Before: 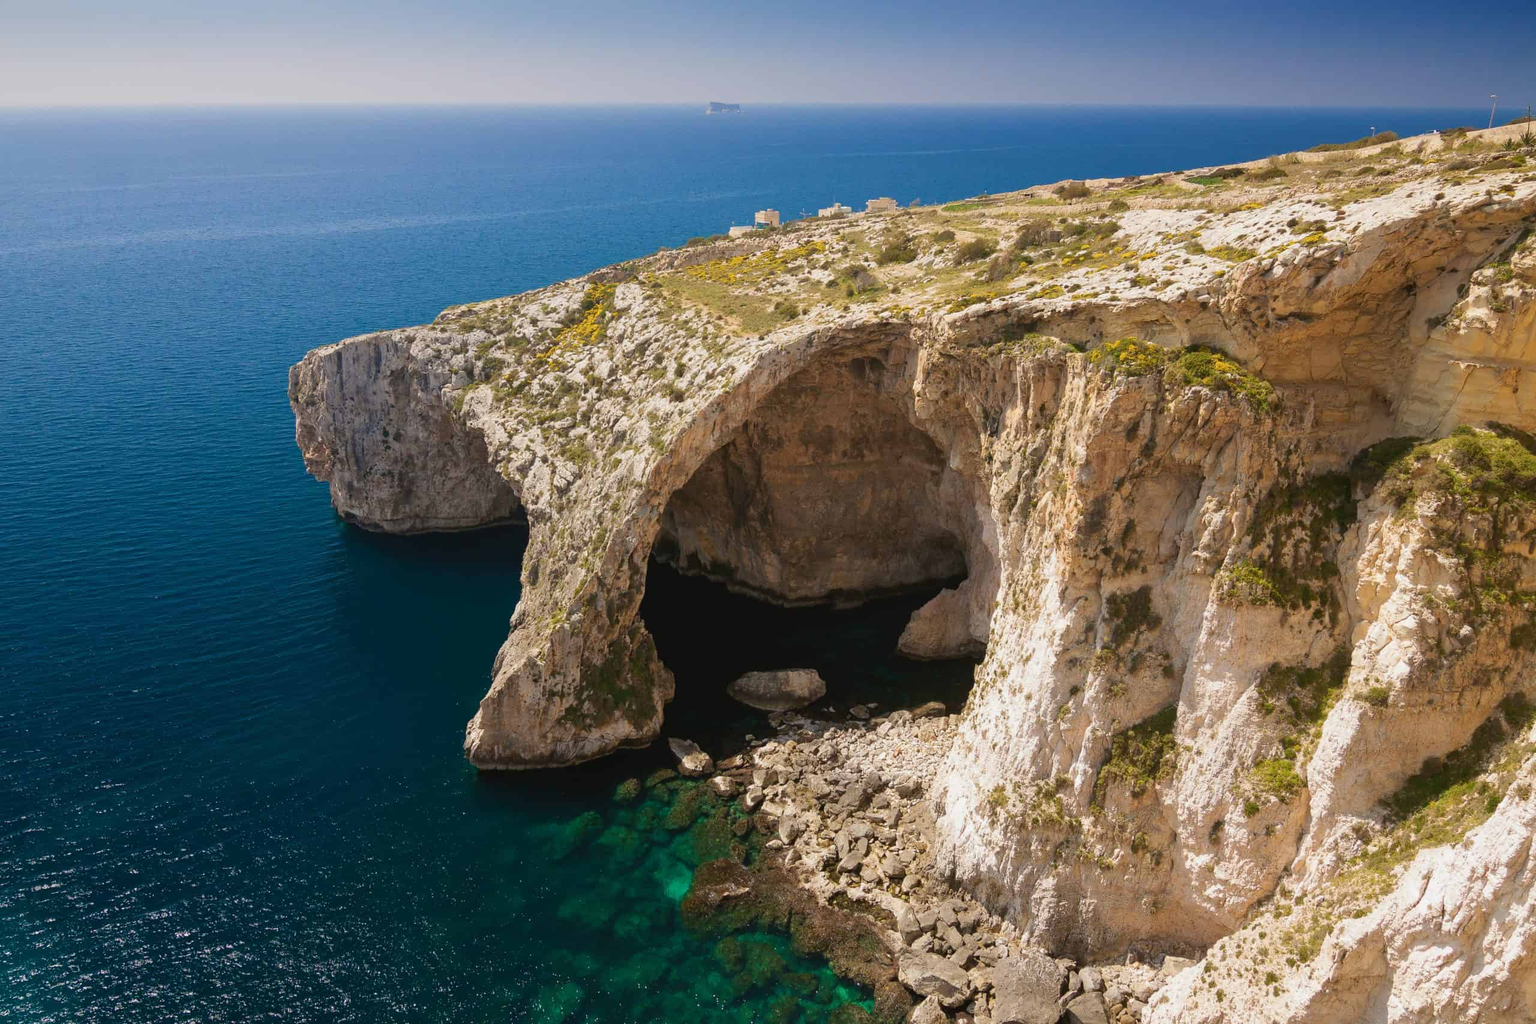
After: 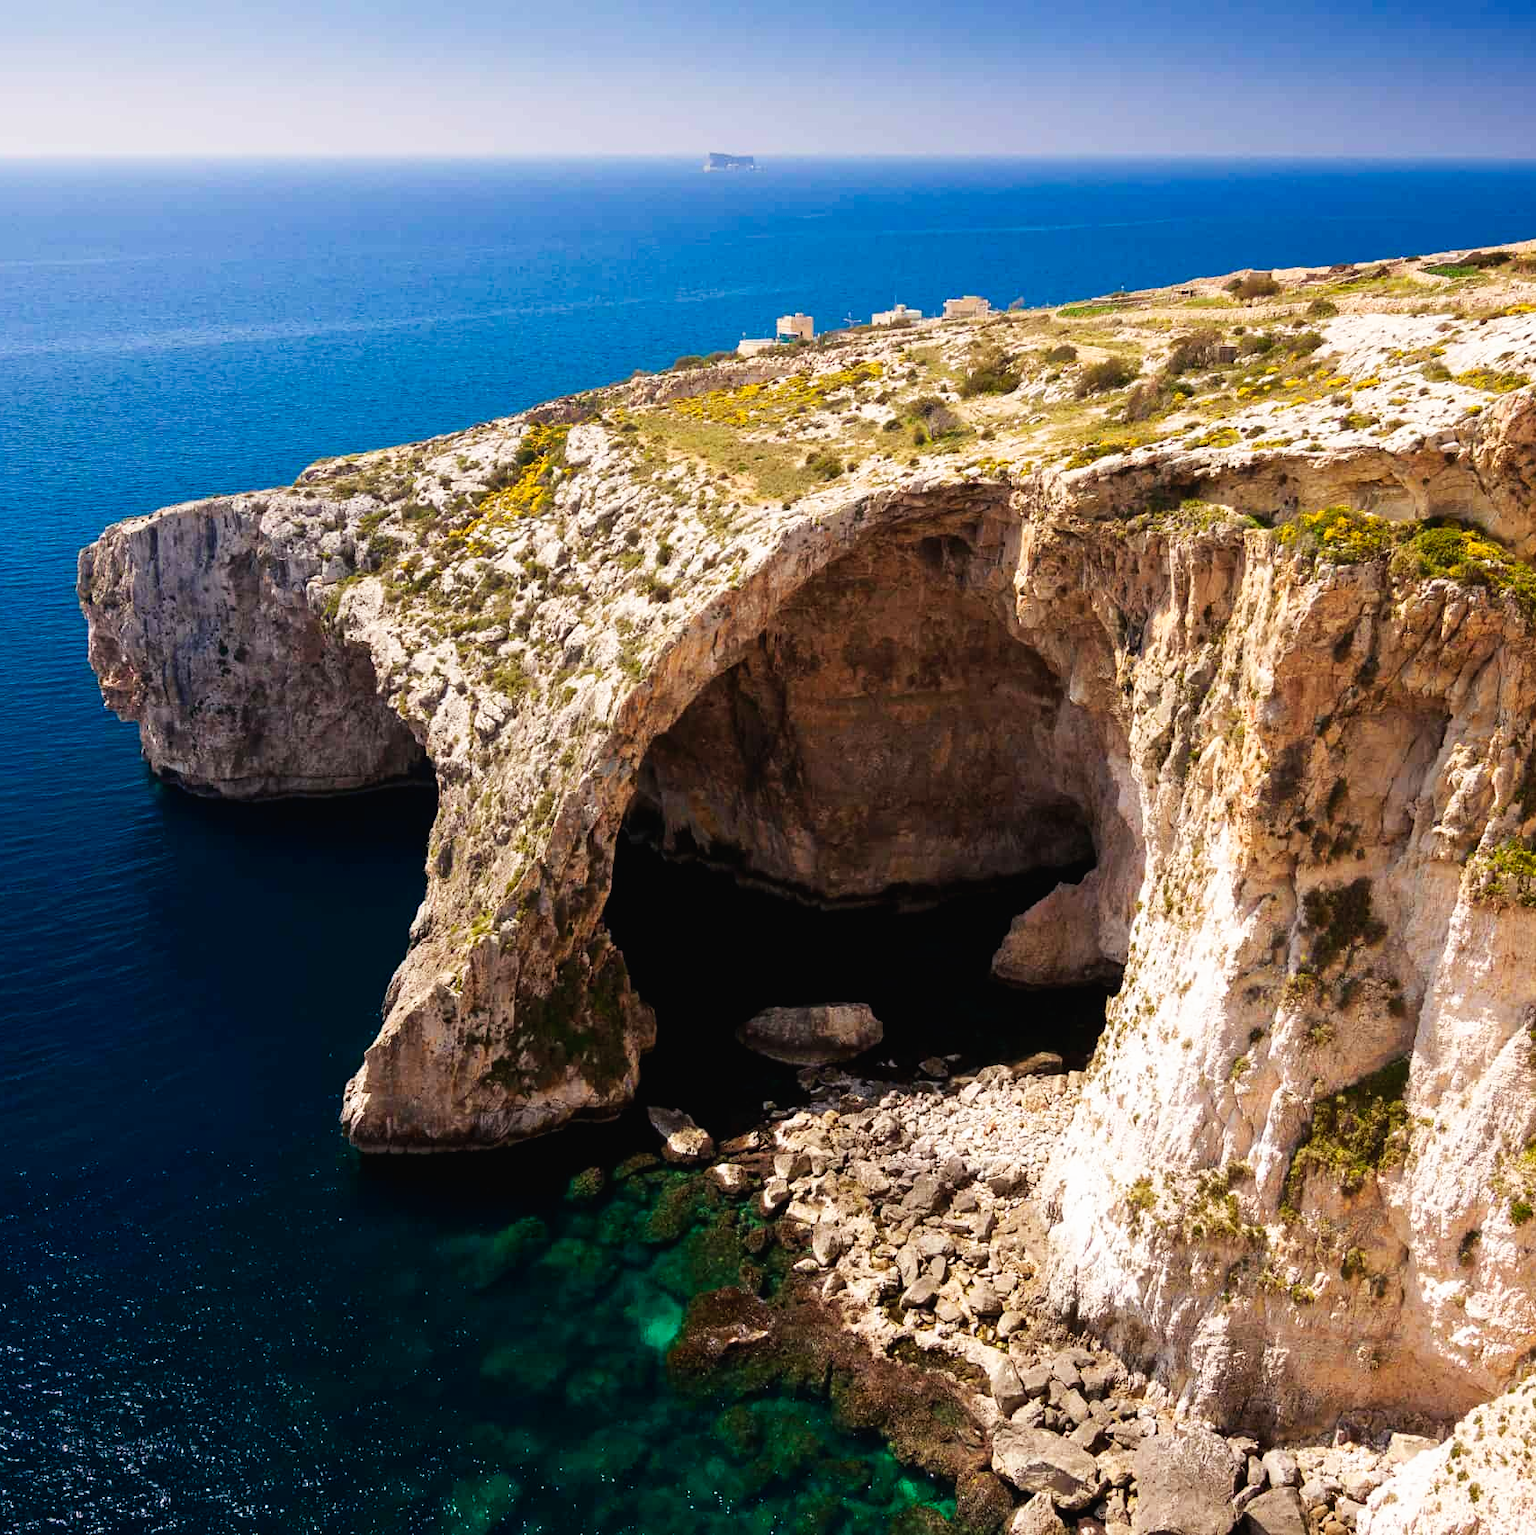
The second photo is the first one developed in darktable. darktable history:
crop and rotate: left 15.446%, right 17.836%
color balance: gamma [0.9, 0.988, 0.975, 1.025], gain [1.05, 1, 1, 1]
tone curve: curves: ch0 [(0, 0) (0.003, 0.016) (0.011, 0.016) (0.025, 0.016) (0.044, 0.017) (0.069, 0.026) (0.1, 0.044) (0.136, 0.074) (0.177, 0.121) (0.224, 0.183) (0.277, 0.248) (0.335, 0.326) (0.399, 0.413) (0.468, 0.511) (0.543, 0.612) (0.623, 0.717) (0.709, 0.818) (0.801, 0.911) (0.898, 0.979) (1, 1)], preserve colors none
